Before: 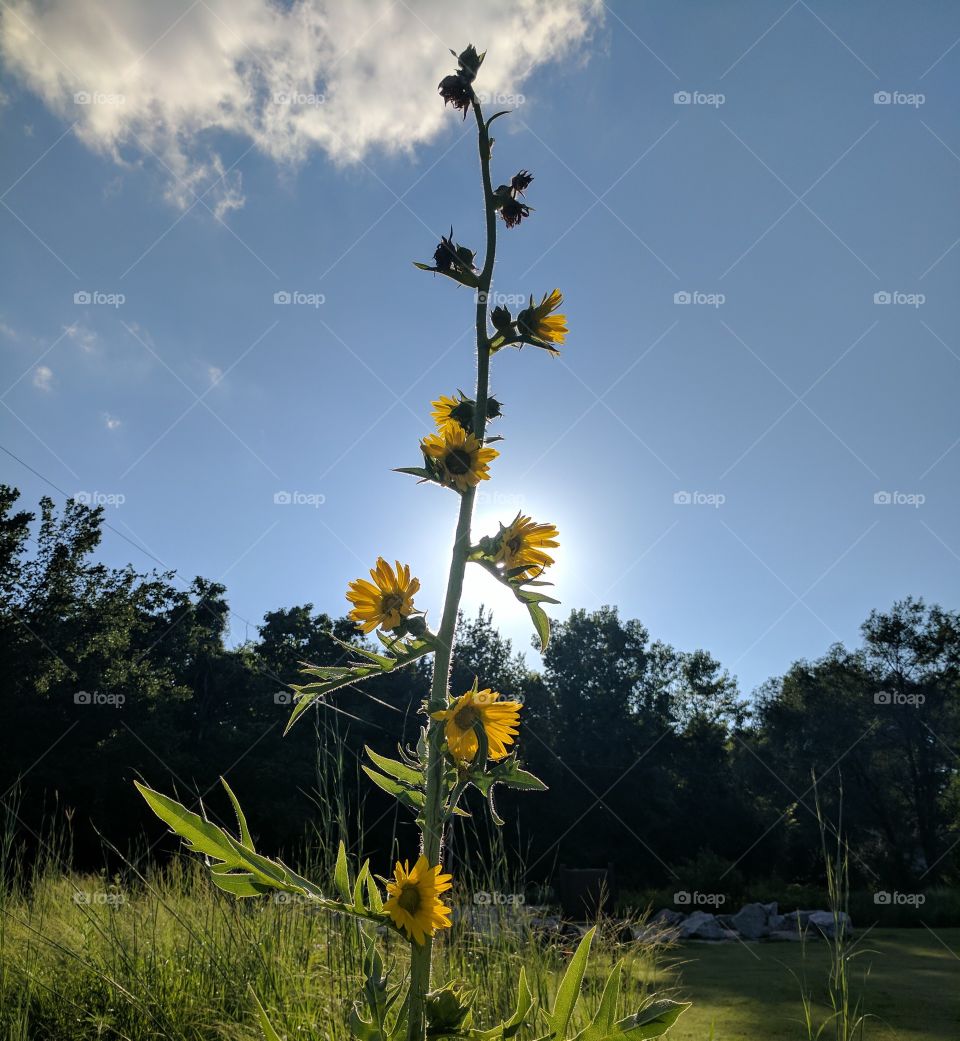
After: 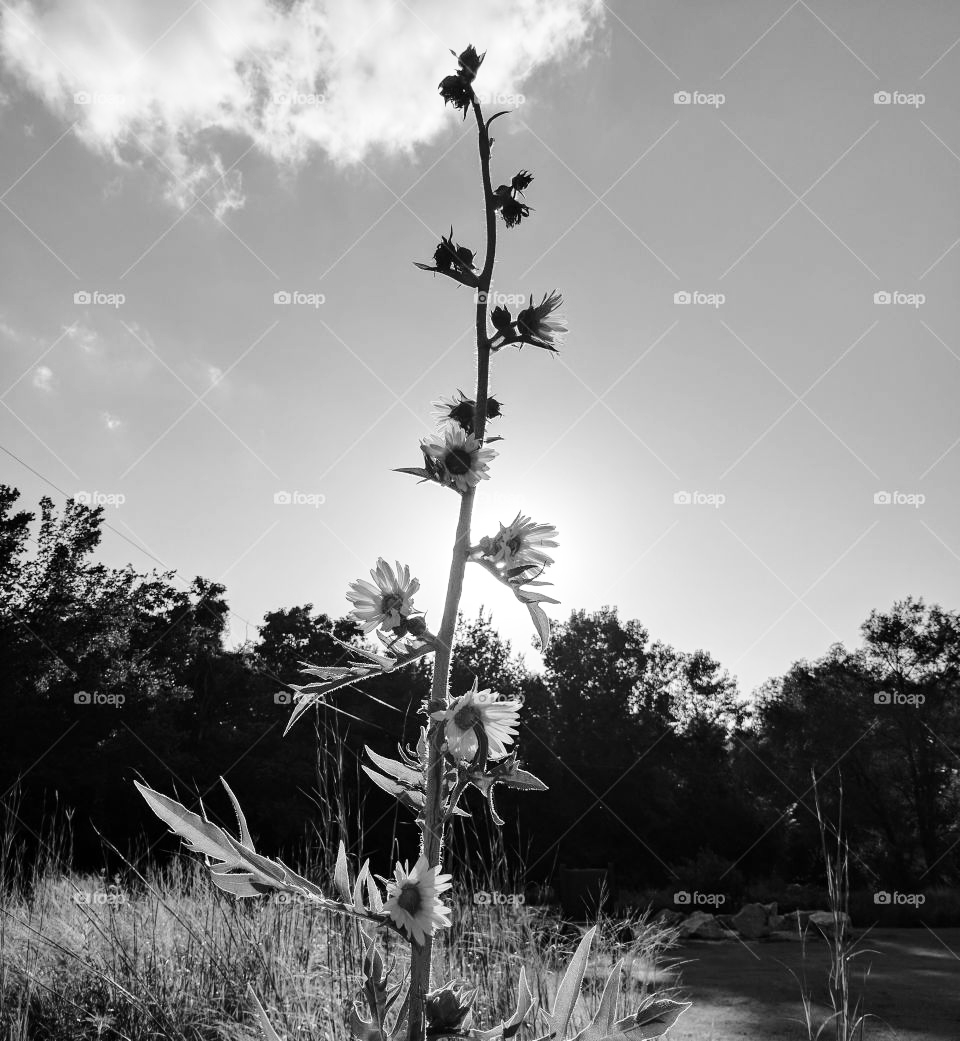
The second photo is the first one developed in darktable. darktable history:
monochrome: a 32, b 64, size 2.3, highlights 1
base curve: curves: ch0 [(0, 0) (0.028, 0.03) (0.121, 0.232) (0.46, 0.748) (0.859, 0.968) (1, 1)], preserve colors none
